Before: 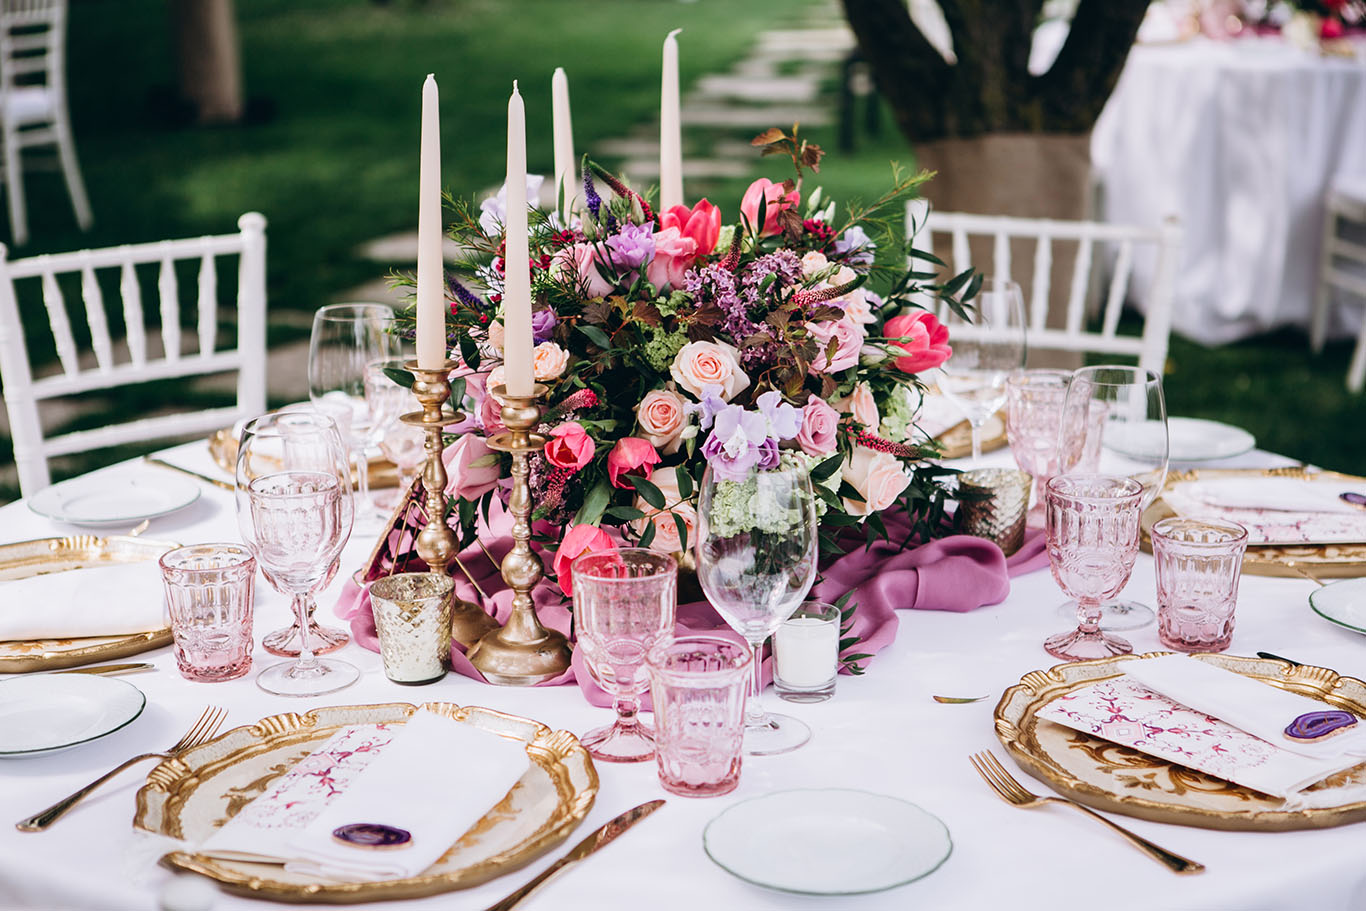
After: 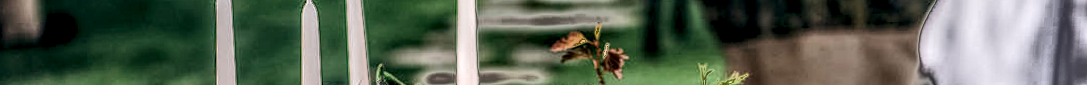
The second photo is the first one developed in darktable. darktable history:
rotate and perspective: rotation 0.062°, lens shift (vertical) 0.115, lens shift (horizontal) -0.133, crop left 0.047, crop right 0.94, crop top 0.061, crop bottom 0.94
white balance: emerald 1
crop and rotate: left 9.644%, top 9.491%, right 6.021%, bottom 80.509%
local contrast: highlights 0%, shadows 0%, detail 300%, midtone range 0.3
fill light: exposure -0.73 EV, center 0.69, width 2.2
